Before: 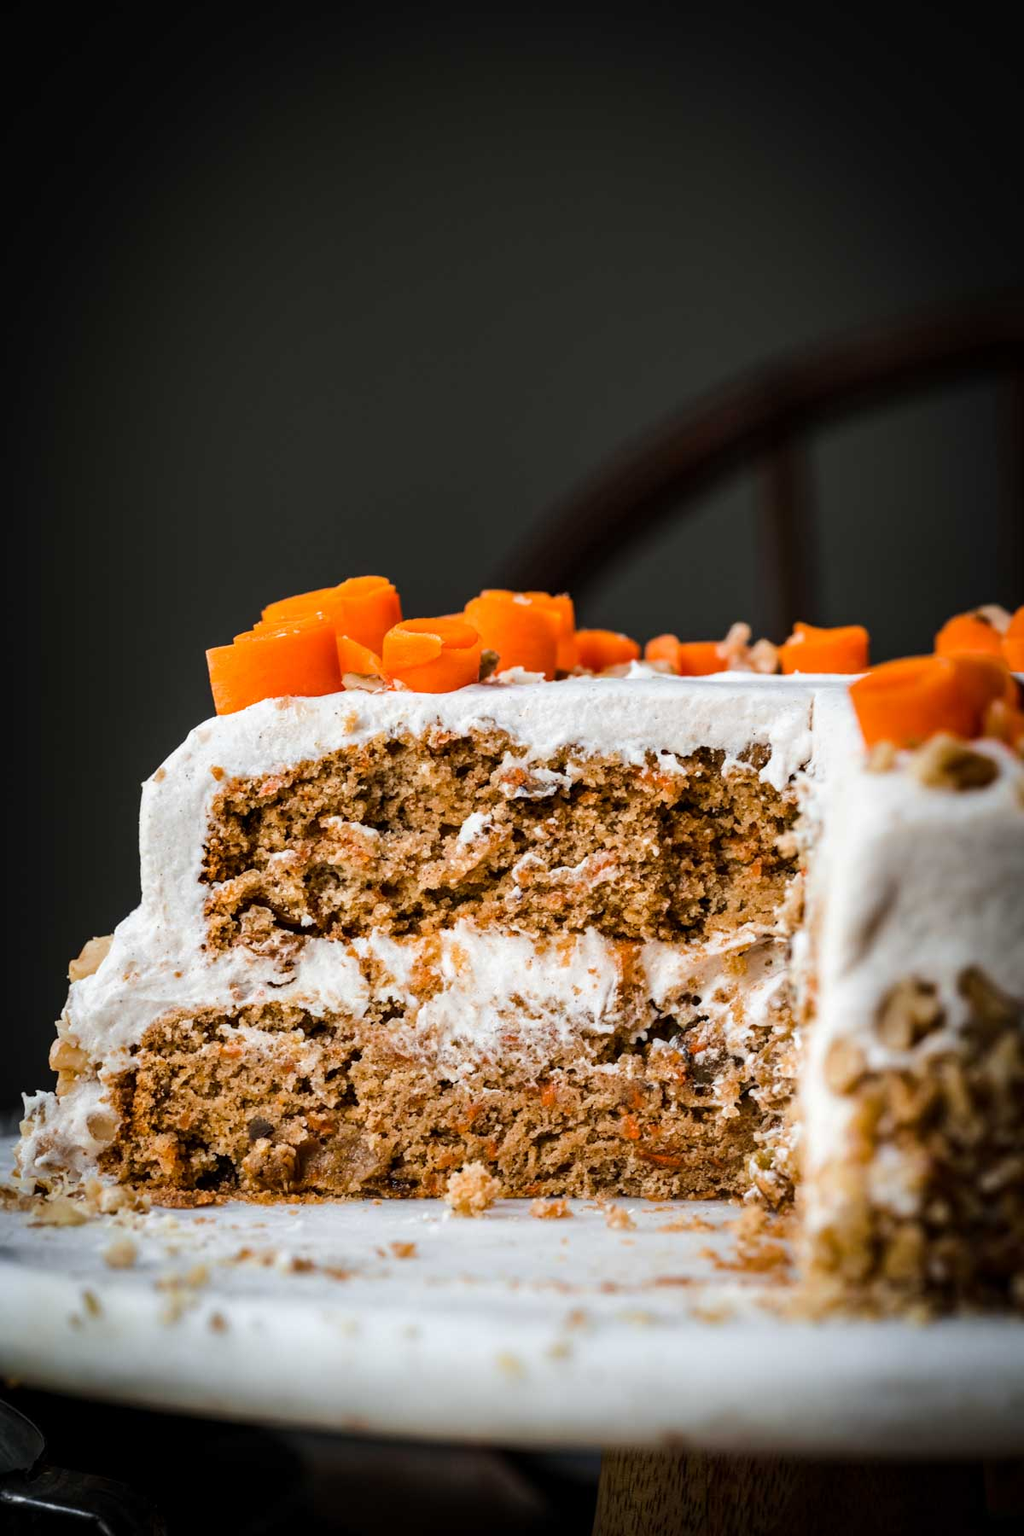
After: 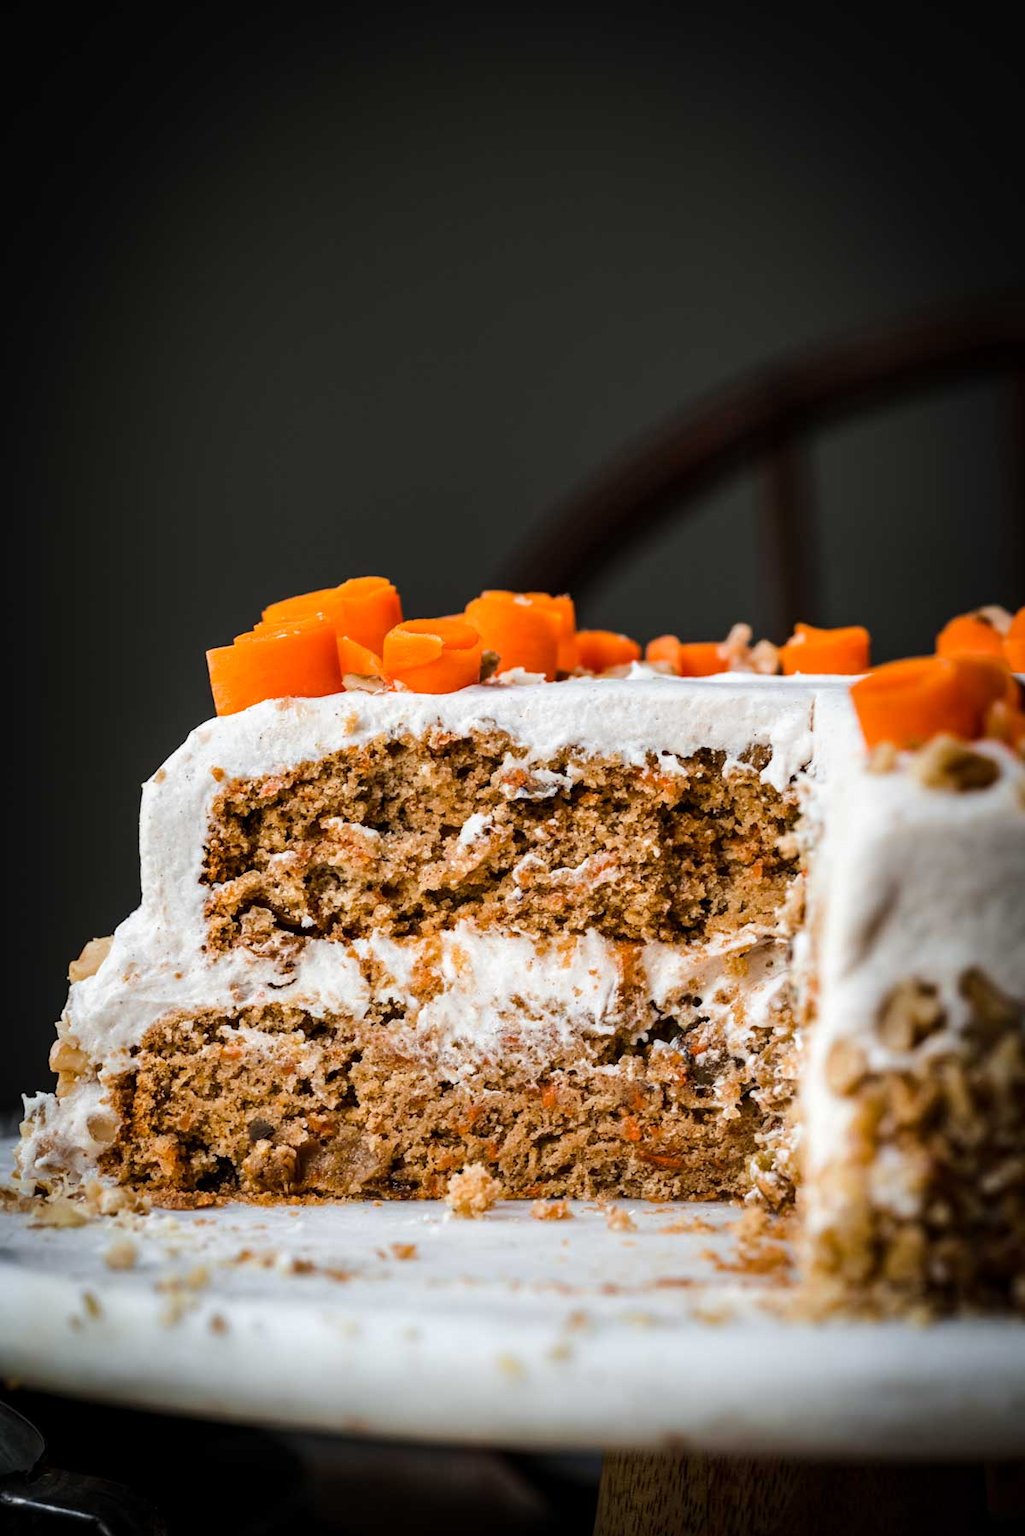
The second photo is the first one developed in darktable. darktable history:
exposure: exposure 0.02 EV, compensate highlight preservation false
crop: bottom 0.071%
